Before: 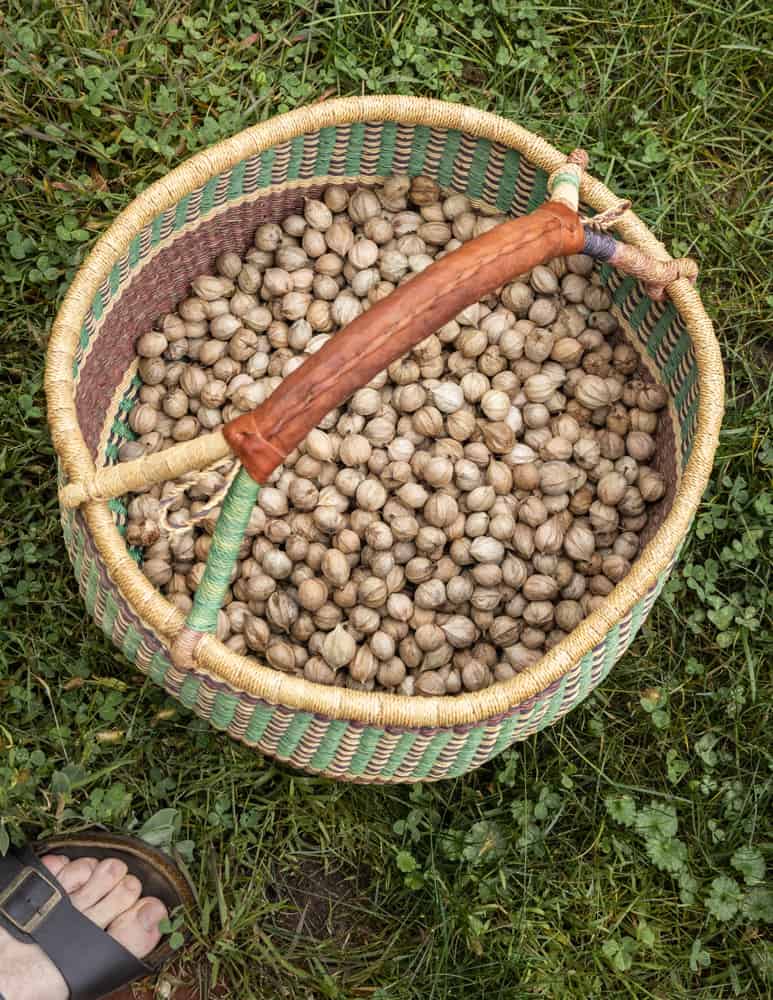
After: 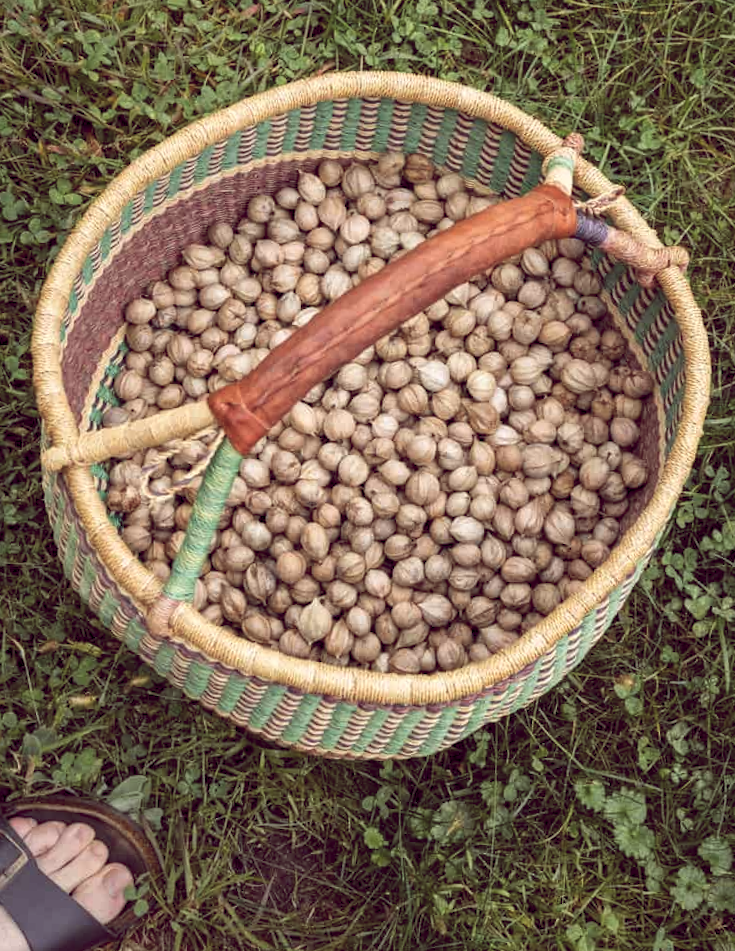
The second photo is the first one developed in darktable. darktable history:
color balance rgb: global offset › chroma 0.284%, global offset › hue 317.76°, perceptual saturation grading › global saturation -12.36%, global vibrance 20%
levels: mode automatic, levels [0.073, 0.497, 0.972]
crop and rotate: angle -2.3°
